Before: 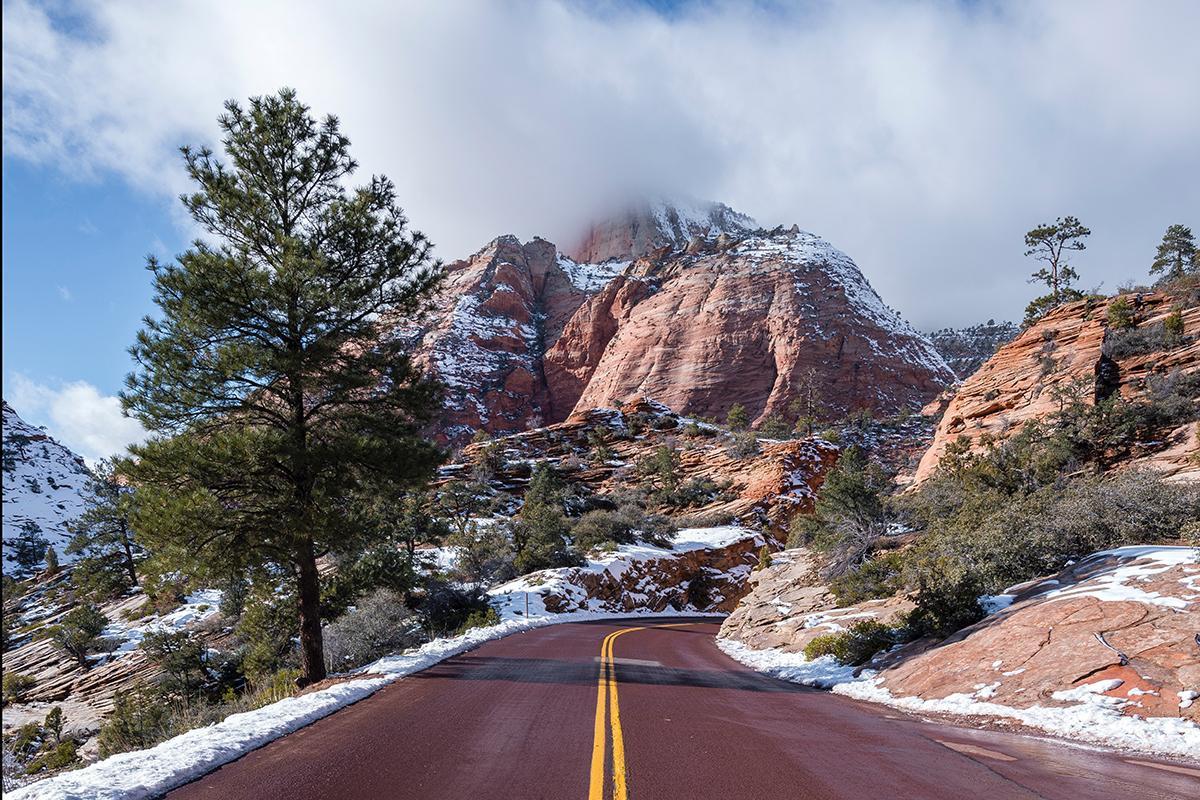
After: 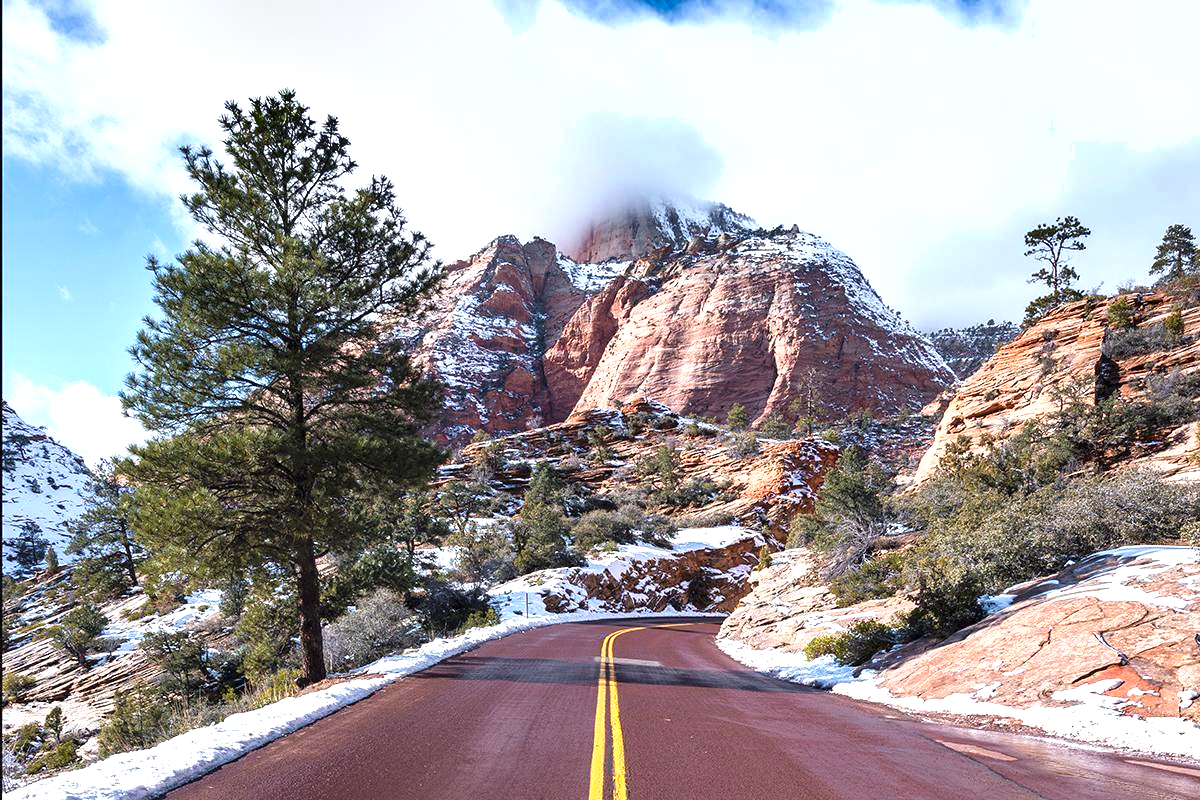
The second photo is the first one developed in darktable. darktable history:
exposure: black level correction 0, exposure 0.947 EV, compensate exposure bias true, compensate highlight preservation false
shadows and highlights: soften with gaussian
